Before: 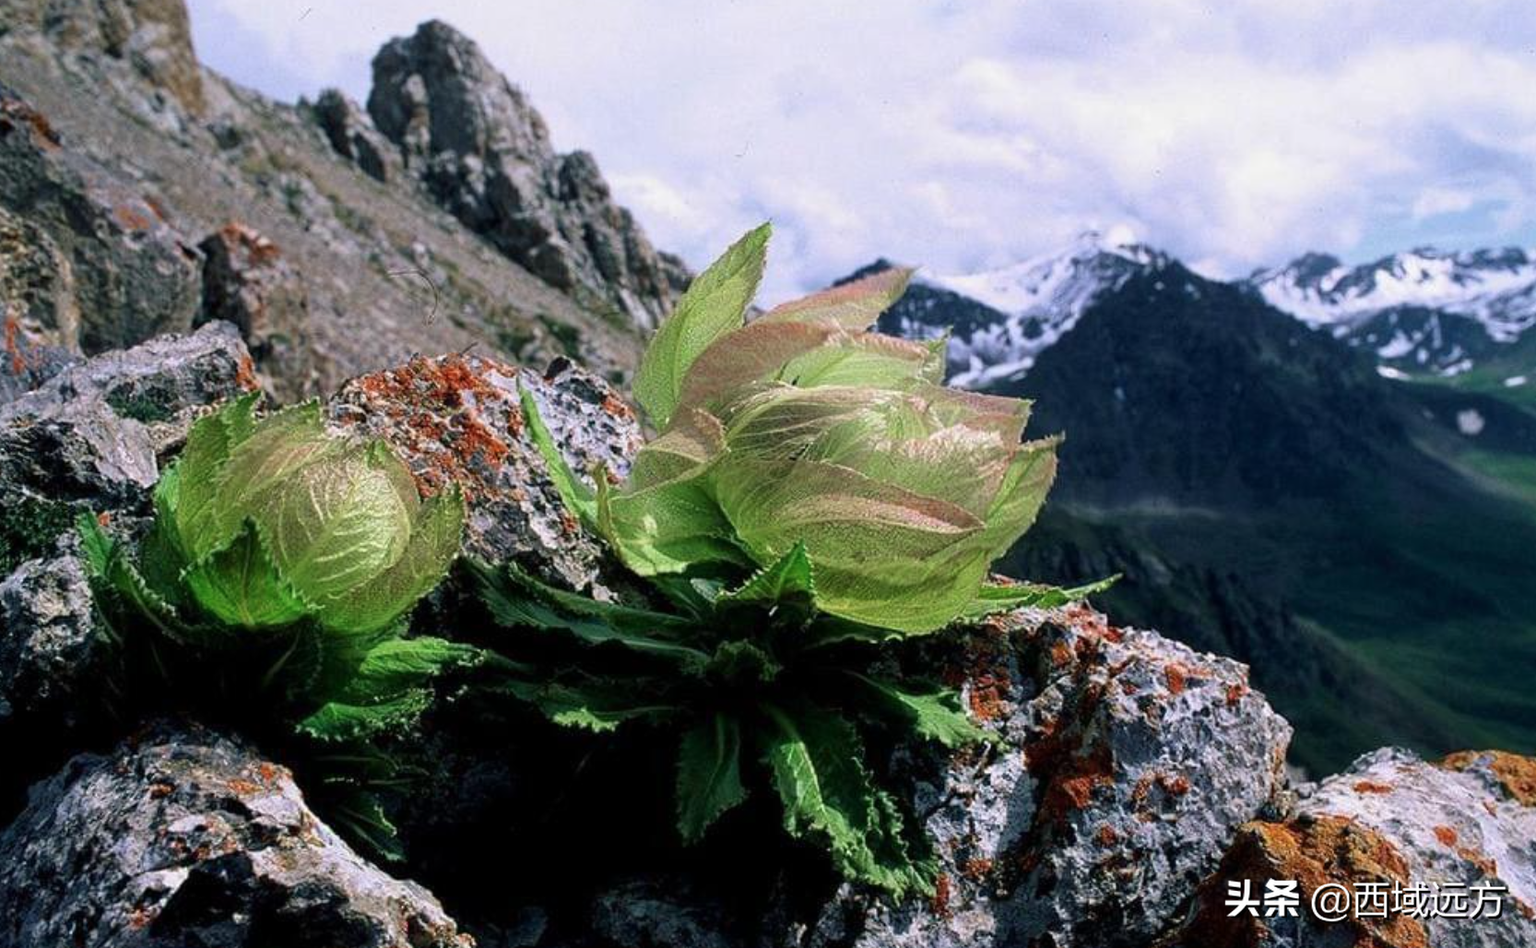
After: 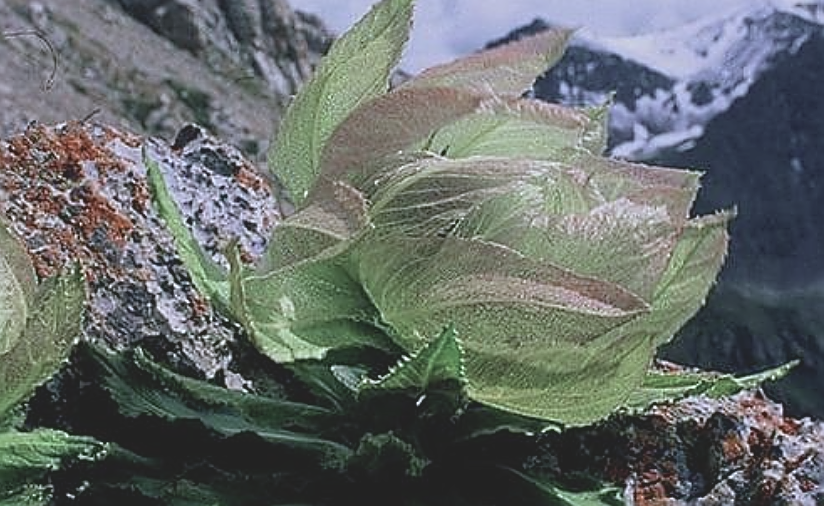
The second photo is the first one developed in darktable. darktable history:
contrast brightness saturation: contrast -0.262, saturation -0.427
color calibration: illuminant custom, x 0.372, y 0.383, temperature 4278.81 K
crop: left 25.13%, top 25.498%, right 25.358%, bottom 25.245%
sharpen: radius 1.651, amount 1.29
color zones: curves: ch0 [(0.25, 0.5) (0.463, 0.627) (0.484, 0.637) (0.75, 0.5)]
